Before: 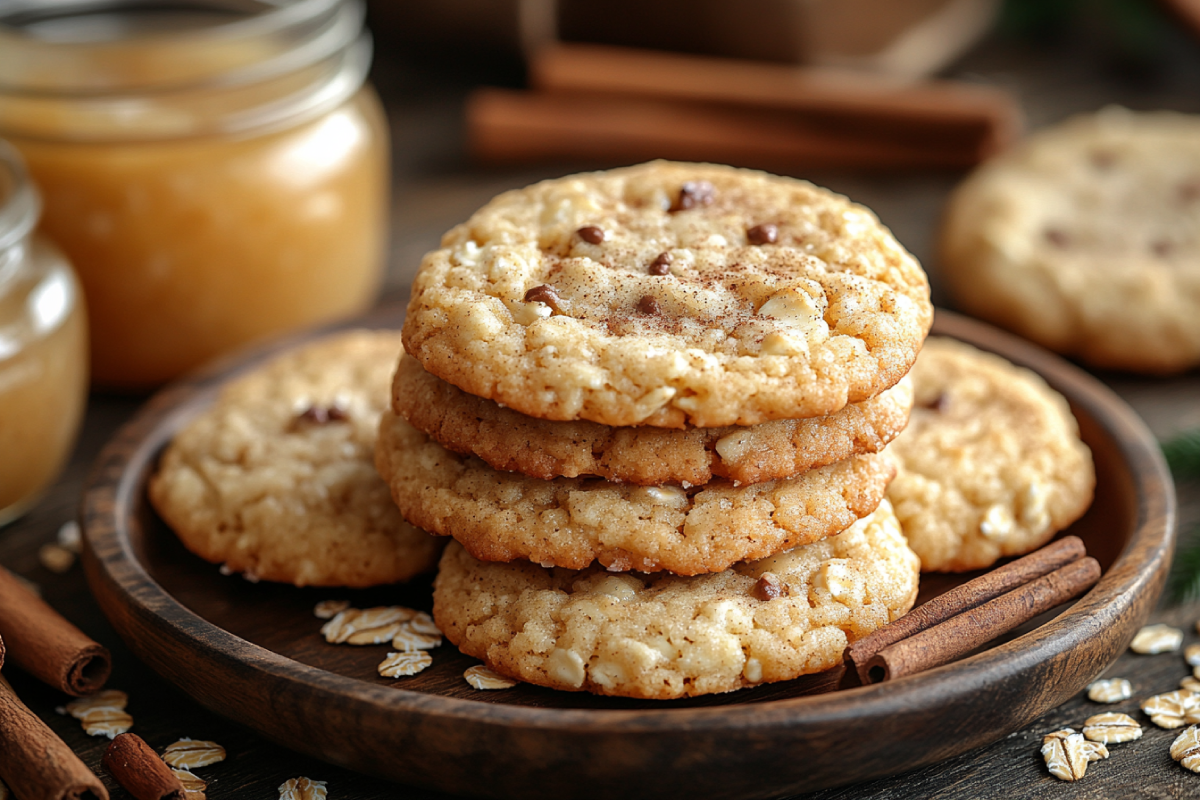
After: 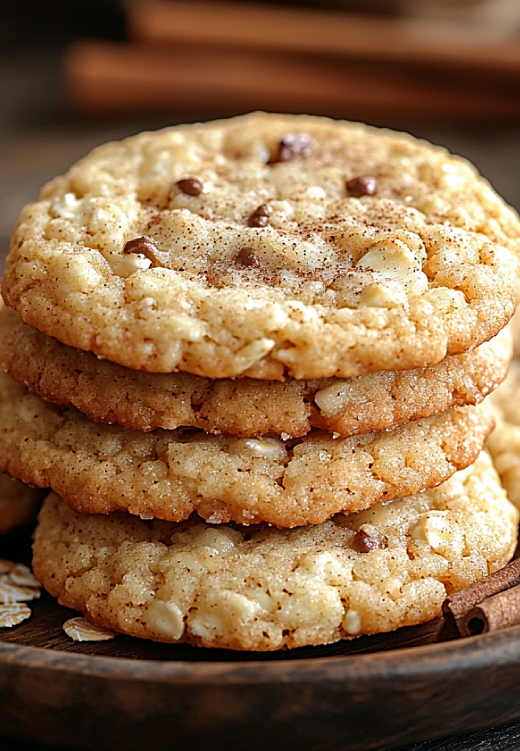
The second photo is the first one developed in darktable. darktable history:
crop: left 33.452%, top 6.025%, right 23.155%
sharpen: on, module defaults
